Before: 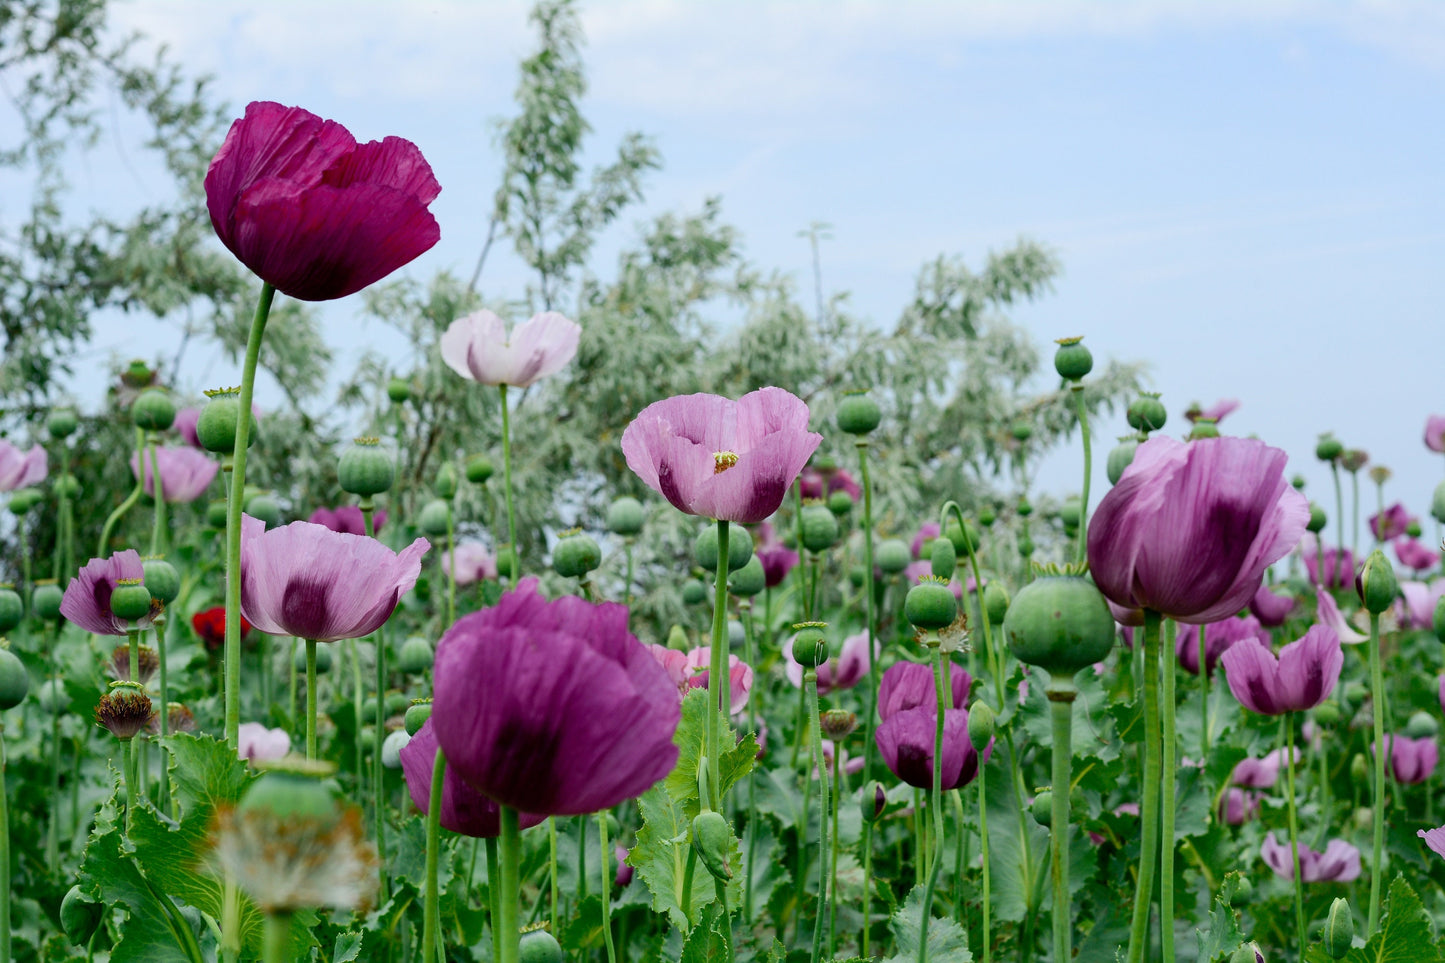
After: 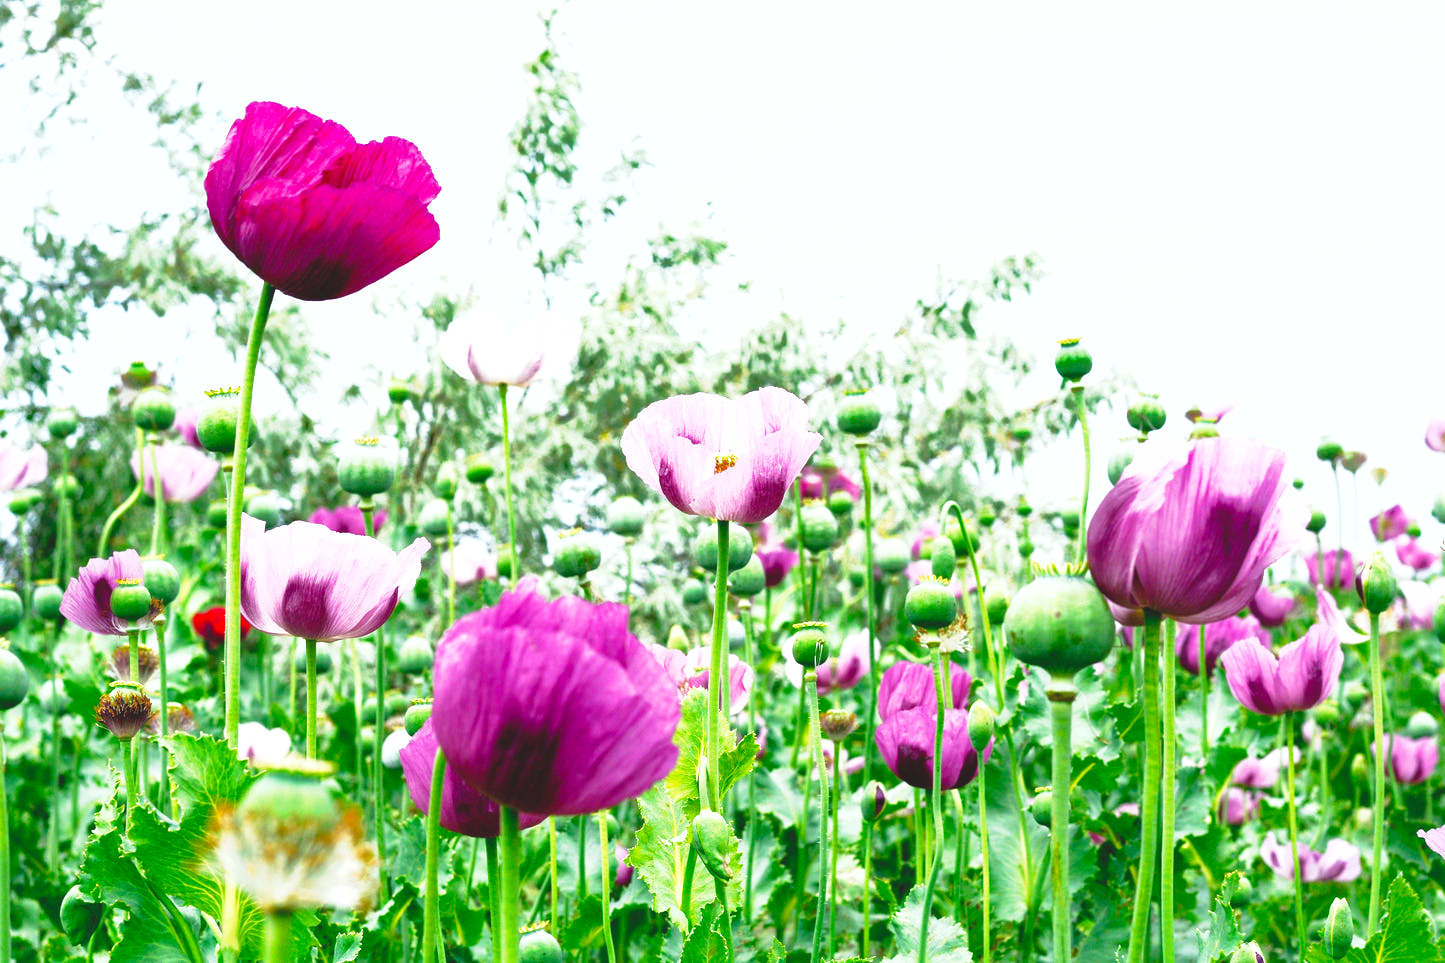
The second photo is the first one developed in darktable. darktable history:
exposure: black level correction 0, exposure 1.502 EV, compensate highlight preservation false
tone equalizer: edges refinement/feathering 500, mask exposure compensation -1.57 EV, preserve details no
tone curve: curves: ch0 [(0, 0.074) (0.129, 0.136) (0.285, 0.301) (0.689, 0.764) (0.854, 0.926) (0.987, 0.977)]; ch1 [(0, 0) (0.337, 0.249) (0.434, 0.437) (0.485, 0.491) (0.515, 0.495) (0.566, 0.57) (0.625, 0.625) (0.764, 0.806) (1, 1)]; ch2 [(0, 0) (0.314, 0.301) (0.401, 0.411) (0.505, 0.499) (0.54, 0.54) (0.608, 0.613) (0.706, 0.735) (1, 1)], preserve colors none
shadows and highlights: on, module defaults
